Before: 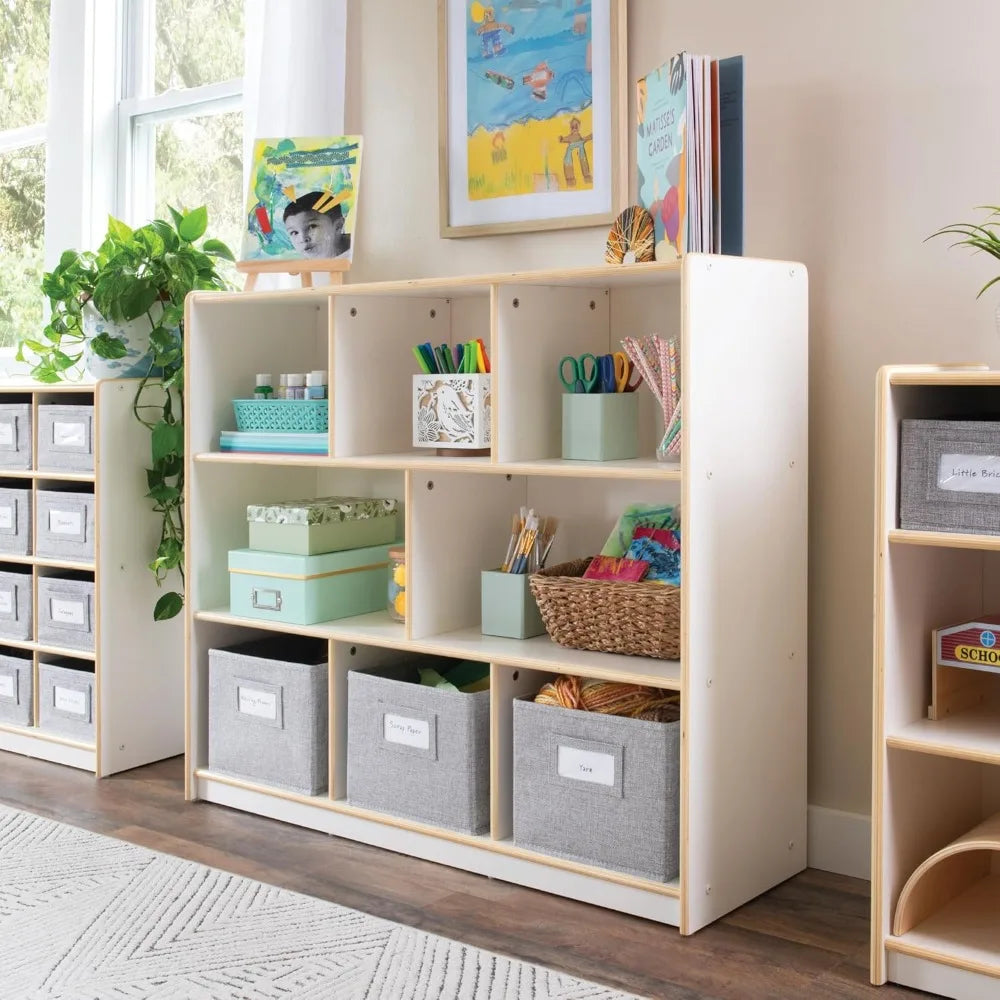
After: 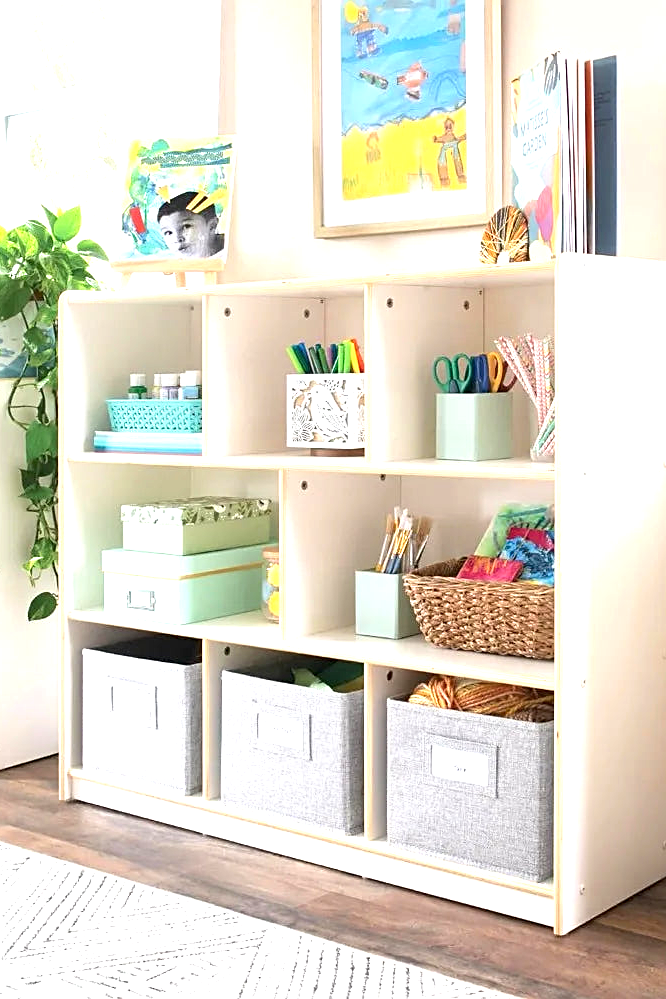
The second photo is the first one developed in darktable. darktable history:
sharpen: on, module defaults
exposure: black level correction 0.001, exposure 1.116 EV, compensate highlight preservation false
crop and rotate: left 12.673%, right 20.66%
